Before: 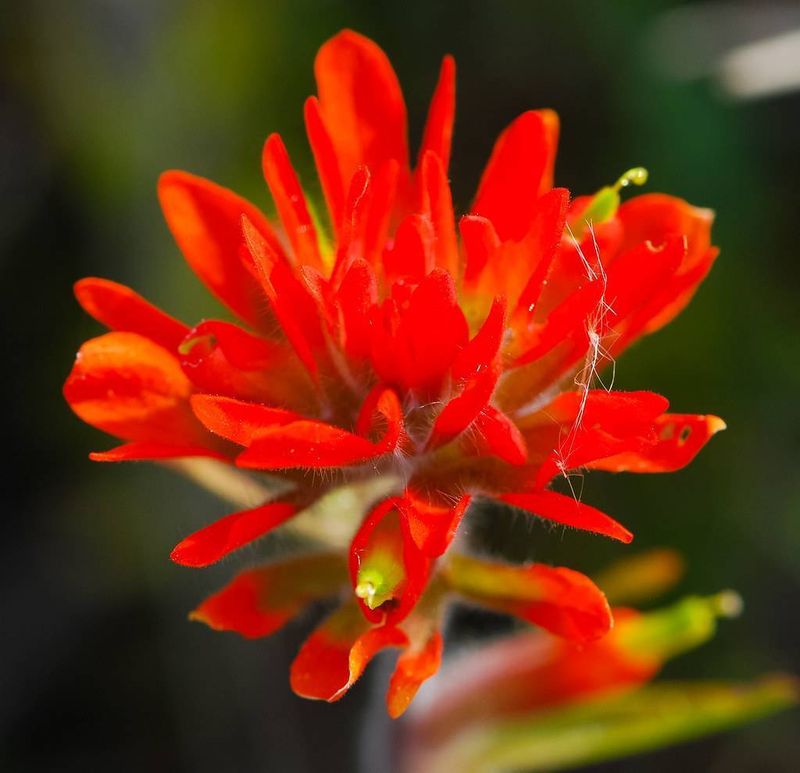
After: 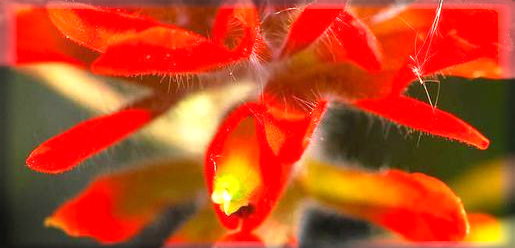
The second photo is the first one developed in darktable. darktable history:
crop: left 18.071%, top 51.037%, right 17.522%, bottom 16.866%
vignetting: fall-off start 93.38%, fall-off radius 5.48%, center (0, 0.004), automatic ratio true, width/height ratio 1.332, shape 0.04, unbound false
exposure: black level correction 0.001, exposure 1.129 EV, compensate highlight preservation false
